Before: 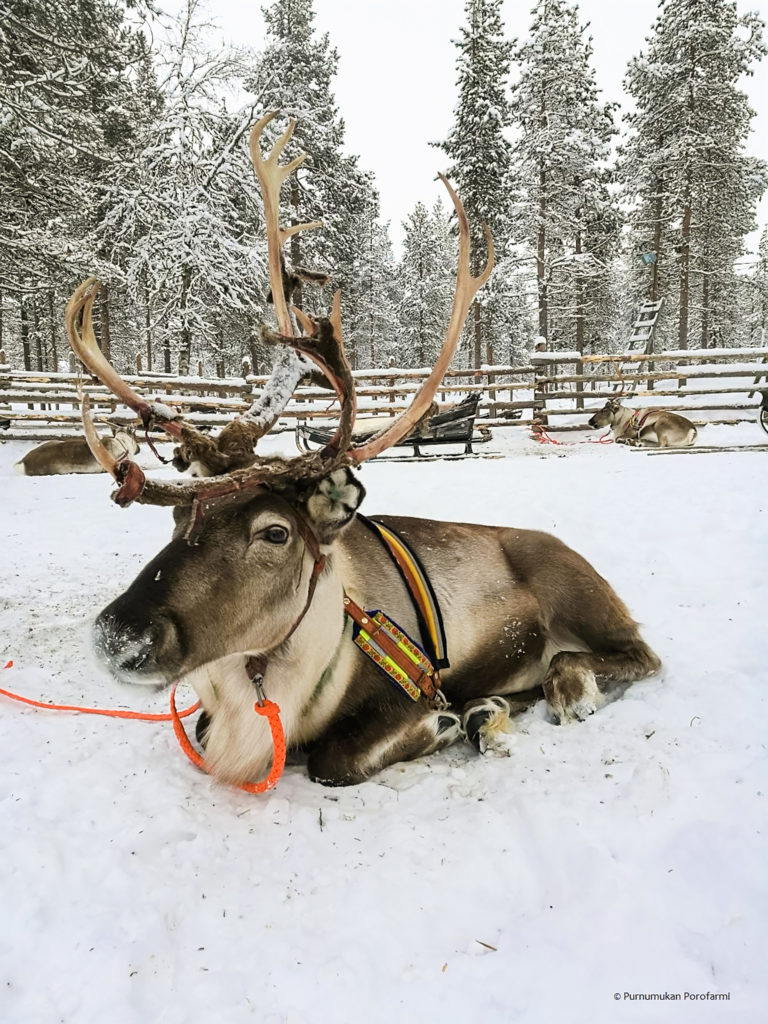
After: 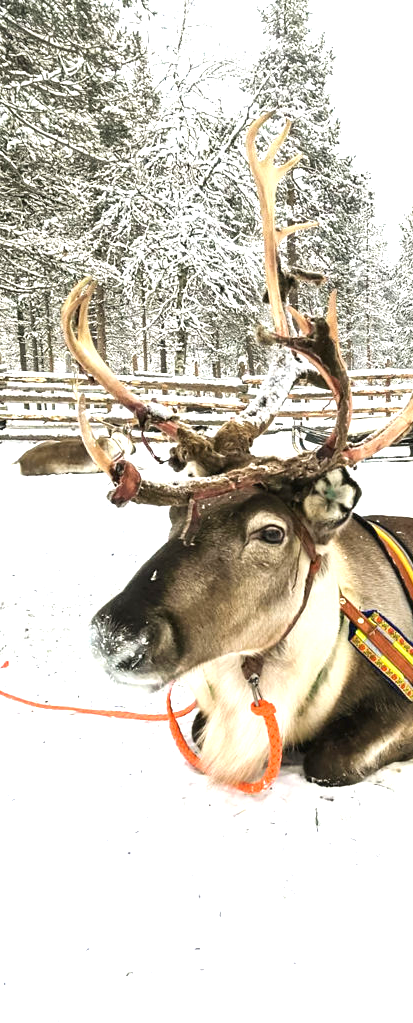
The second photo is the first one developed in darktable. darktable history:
crop: left 0.587%, right 45.588%, bottom 0.086%
exposure: black level correction 0, exposure 1.1 EV, compensate highlight preservation false
